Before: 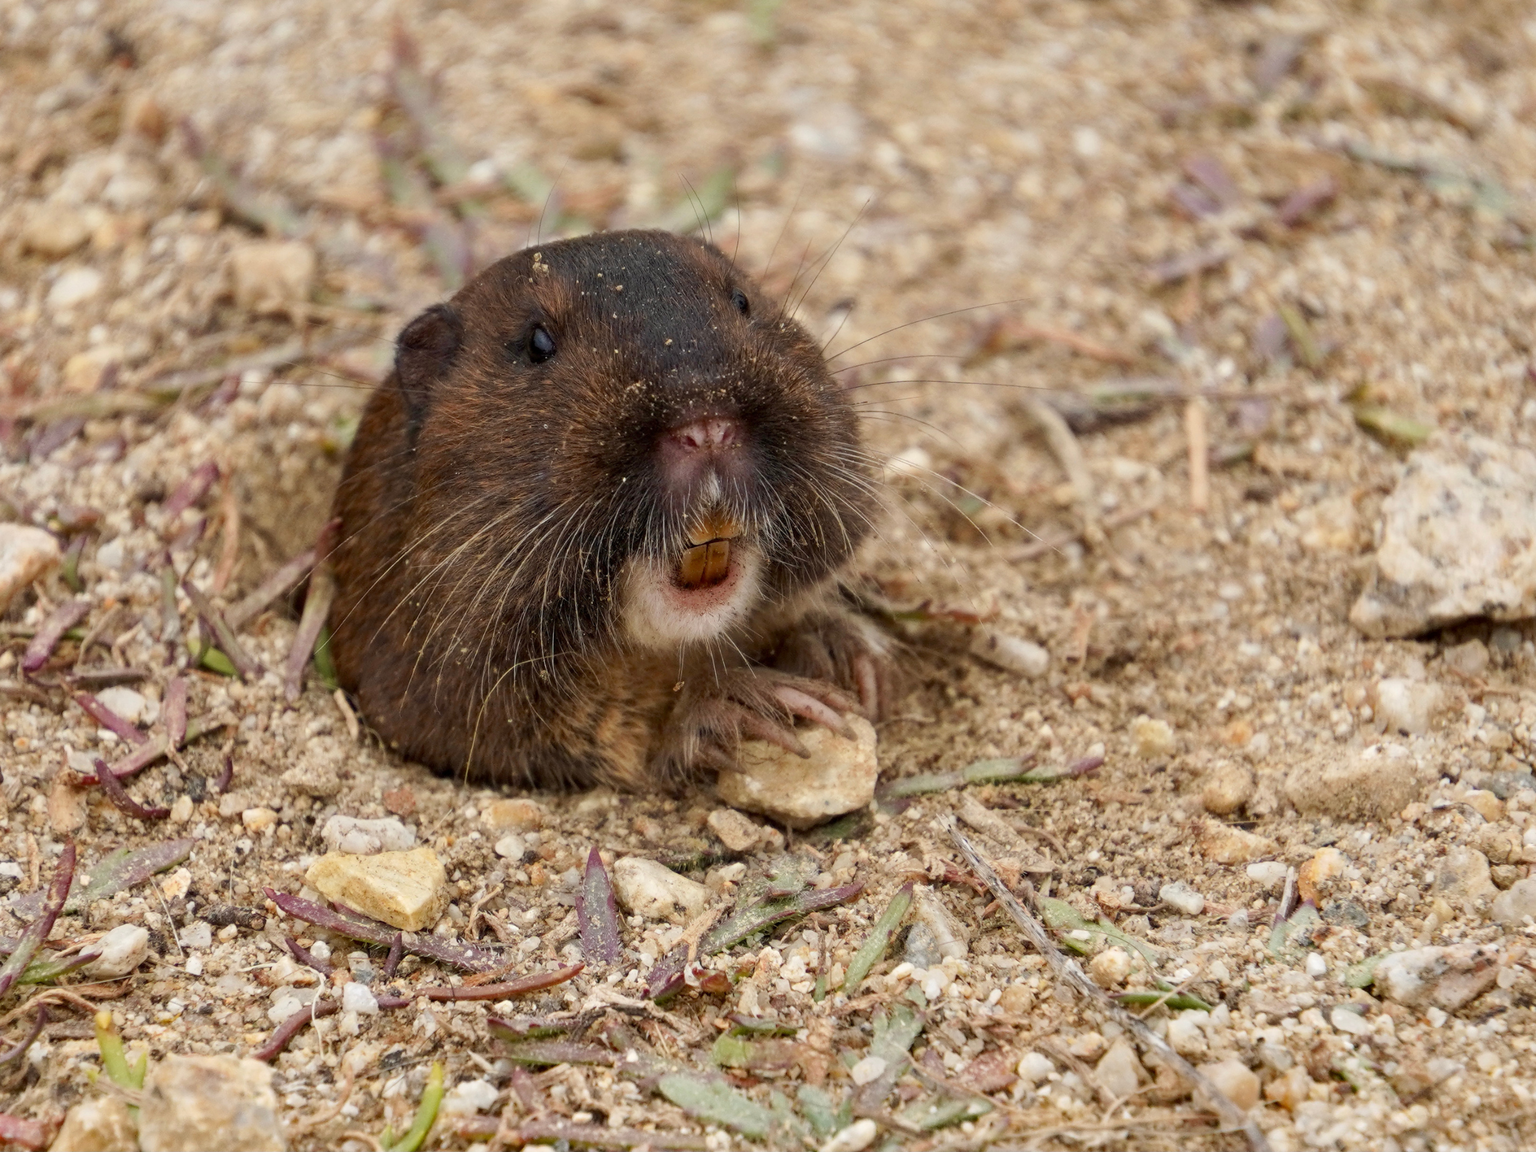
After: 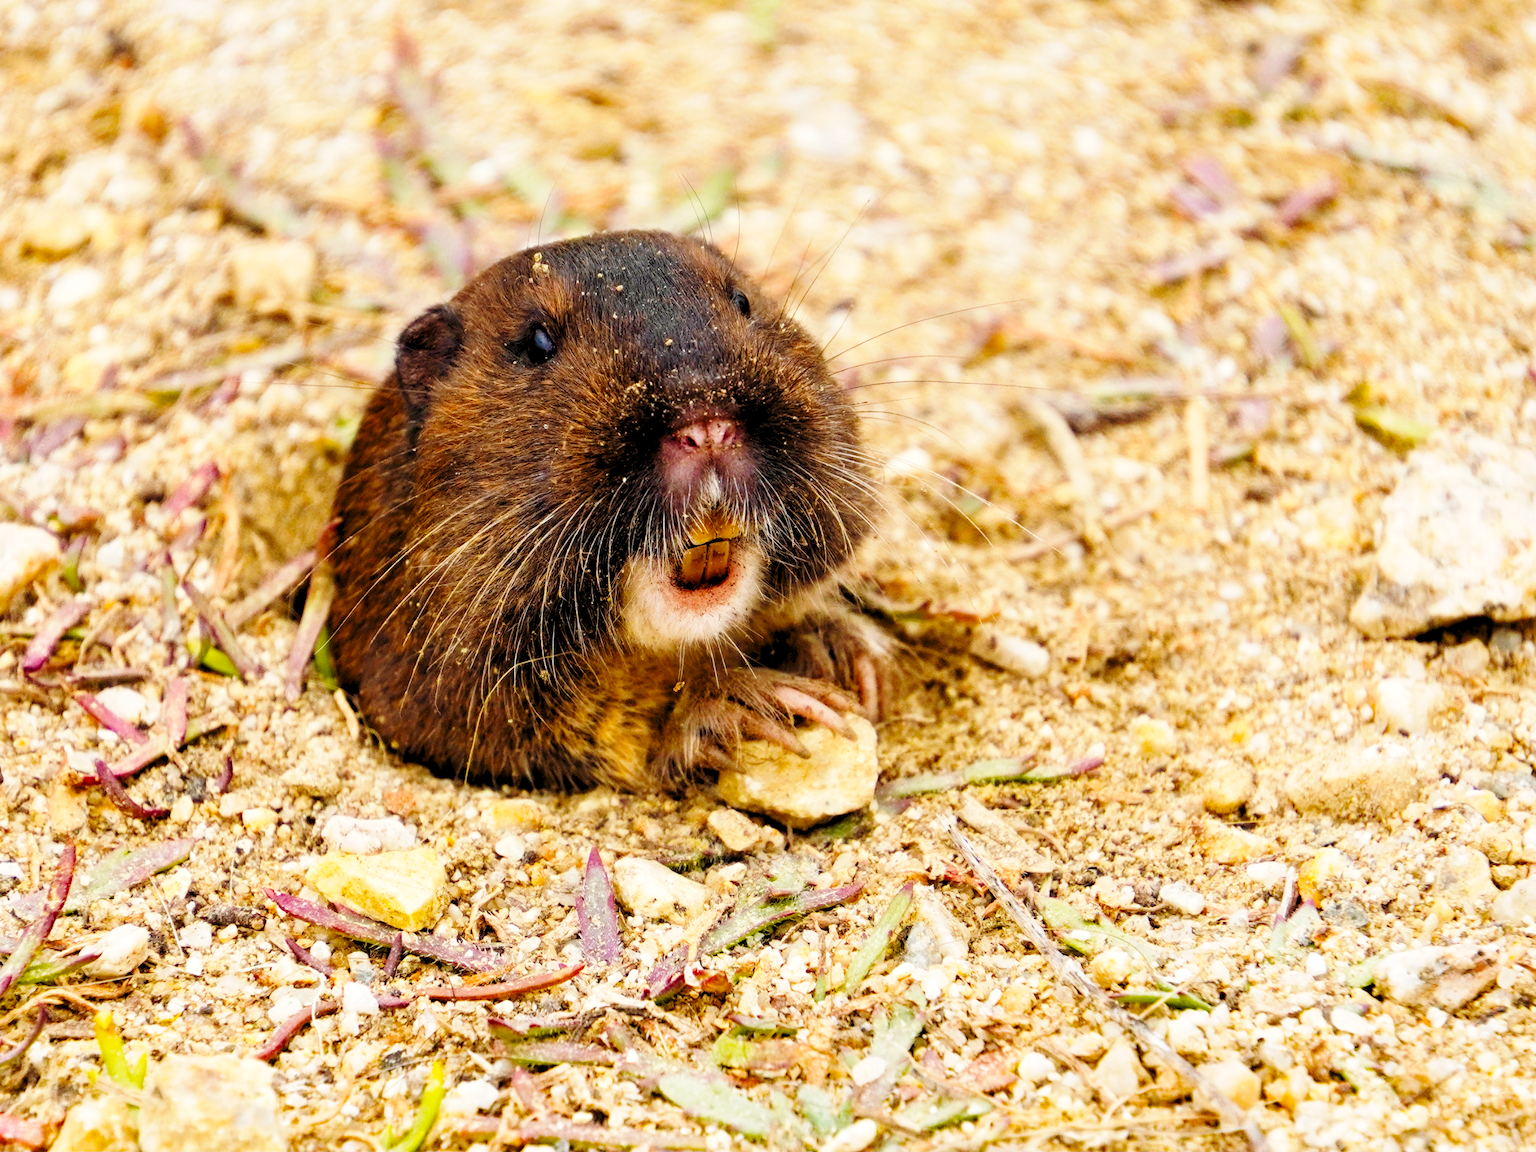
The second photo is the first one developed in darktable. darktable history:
base curve: curves: ch0 [(0, 0) (0.028, 0.03) (0.121, 0.232) (0.46, 0.748) (0.859, 0.968) (1, 1)], preserve colors none
color balance rgb: linear chroma grading › global chroma 15%, perceptual saturation grading › global saturation 30%
rgb levels: levels [[0.01, 0.419, 0.839], [0, 0.5, 1], [0, 0.5, 1]]
